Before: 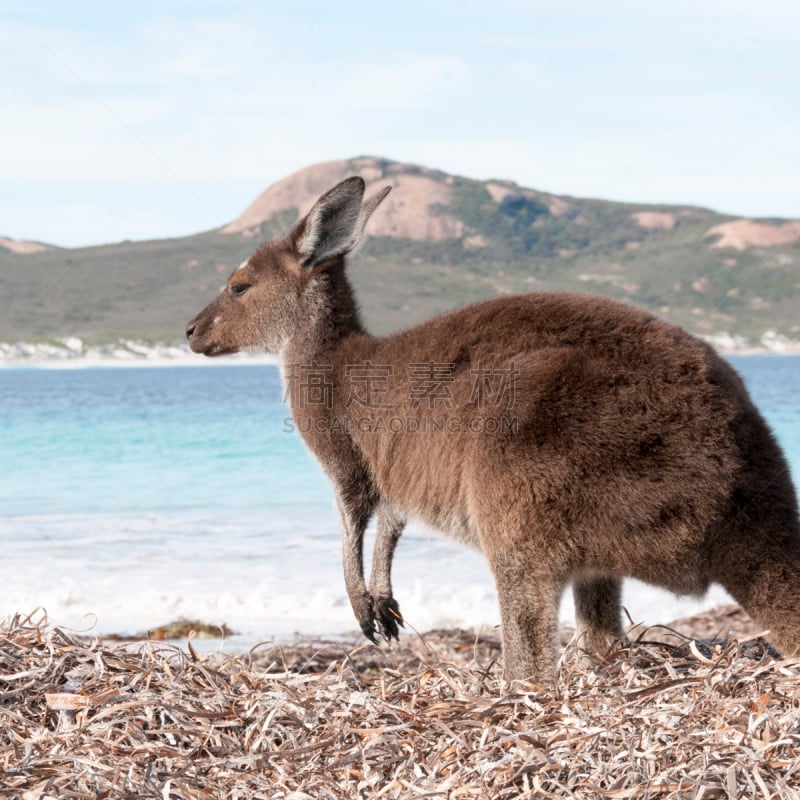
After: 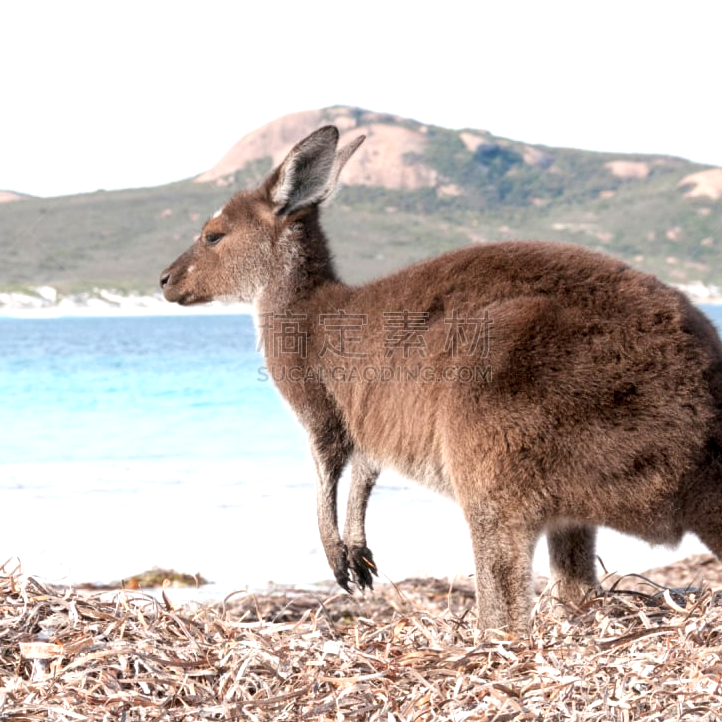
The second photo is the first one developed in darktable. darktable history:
crop: left 3.305%, top 6.436%, right 6.389%, bottom 3.258%
exposure: black level correction 0.001, exposure 0.5 EV, compensate exposure bias true, compensate highlight preservation false
